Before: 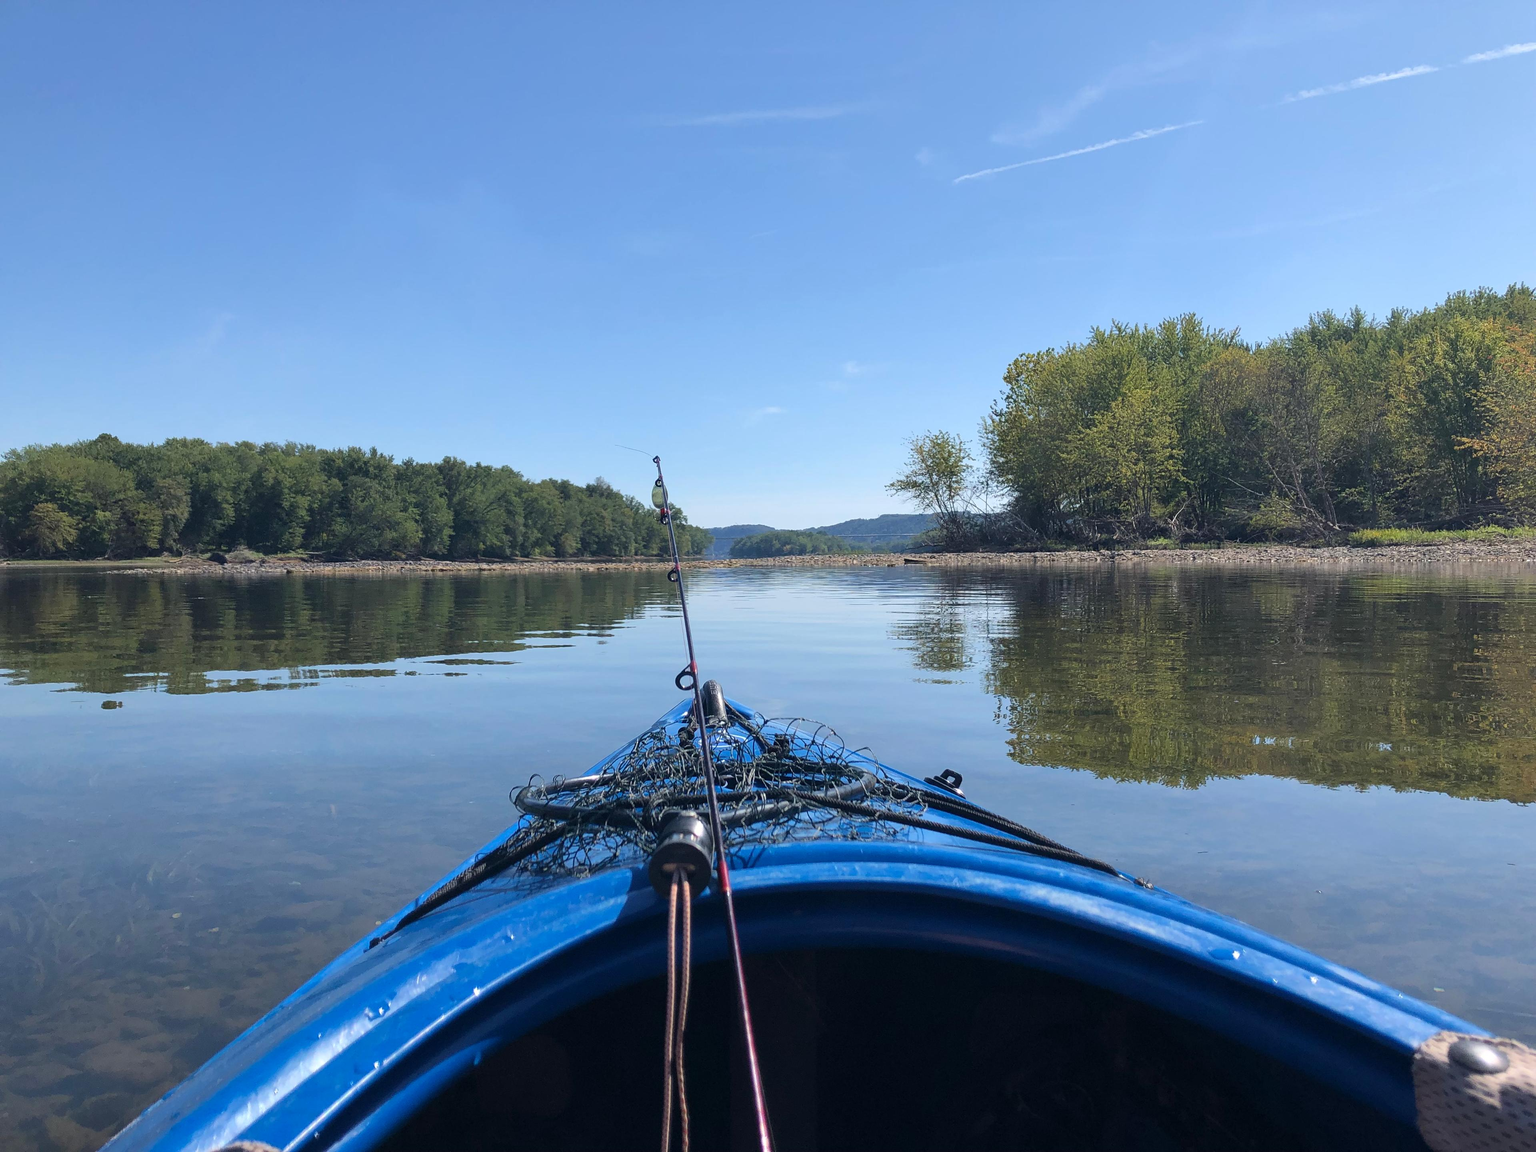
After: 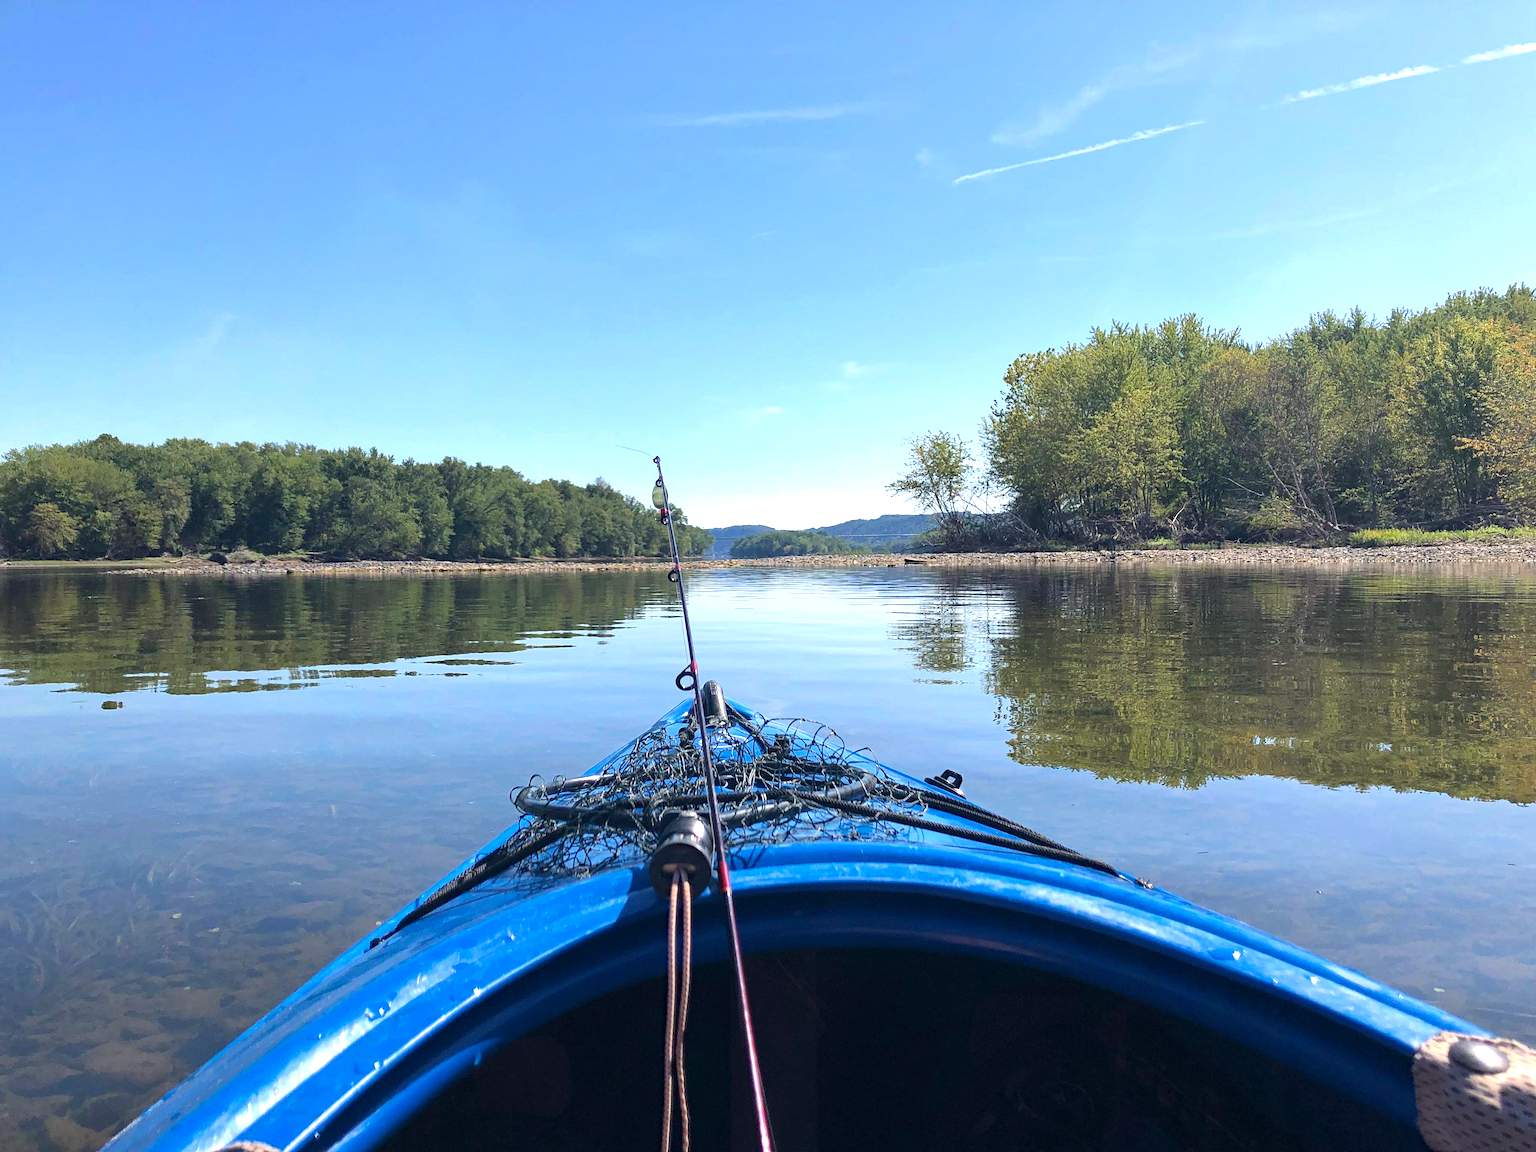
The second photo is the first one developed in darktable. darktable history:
exposure: exposure 0.74 EV, compensate highlight preservation false
haze removal: strength 0.29, distance 0.25, compatibility mode true, adaptive false
